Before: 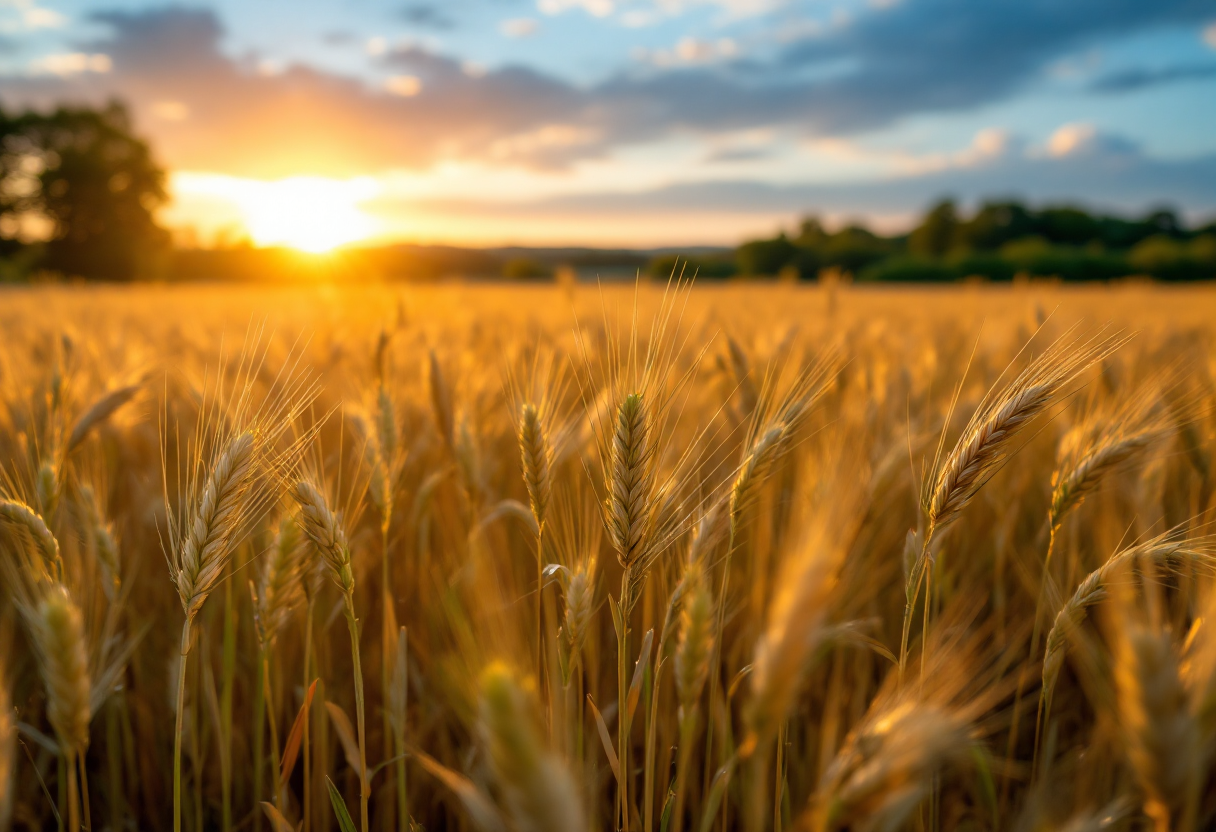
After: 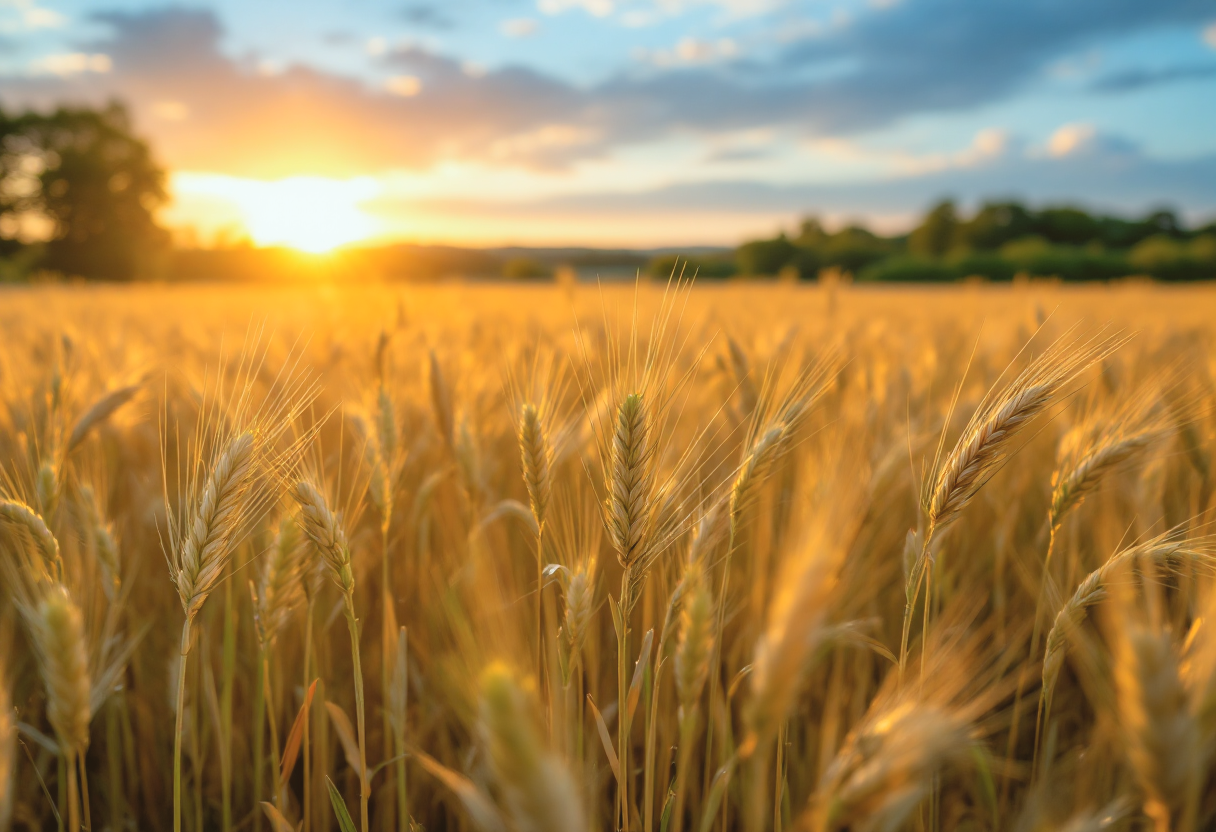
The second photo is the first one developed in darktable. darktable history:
contrast brightness saturation: brightness 0.15
color balance: lift [1.004, 1.002, 1.002, 0.998], gamma [1, 1.007, 1.002, 0.993], gain [1, 0.977, 1.013, 1.023], contrast -3.64%
